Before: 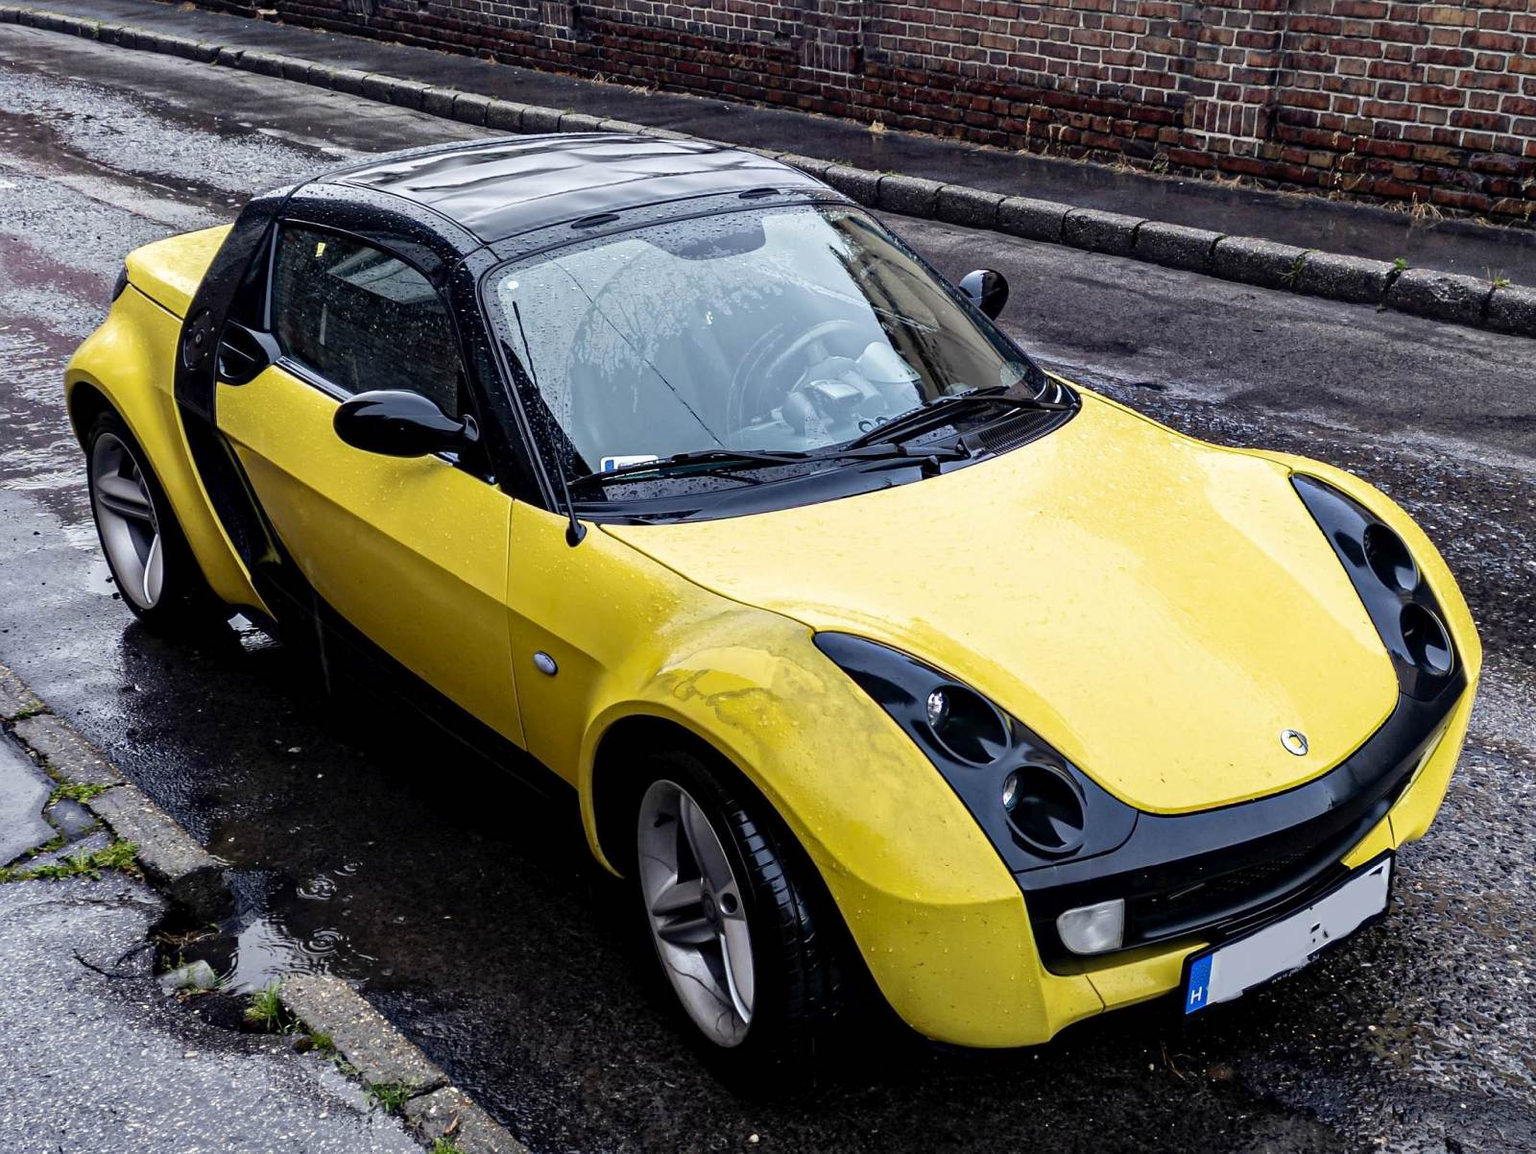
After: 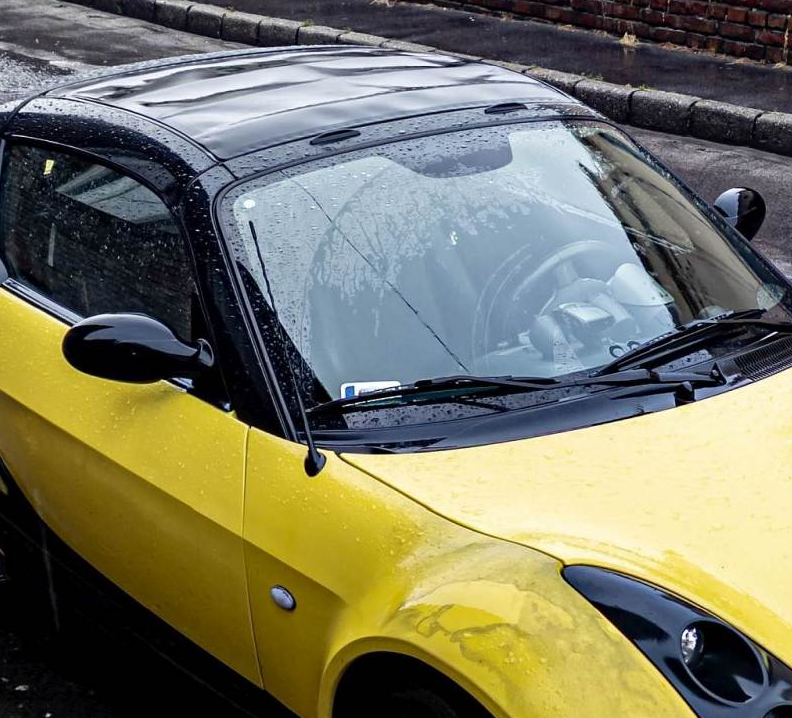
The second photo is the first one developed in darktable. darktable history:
exposure: exposure 0 EV, compensate highlight preservation false
crop: left 17.852%, top 7.794%, right 32.601%, bottom 32.419%
